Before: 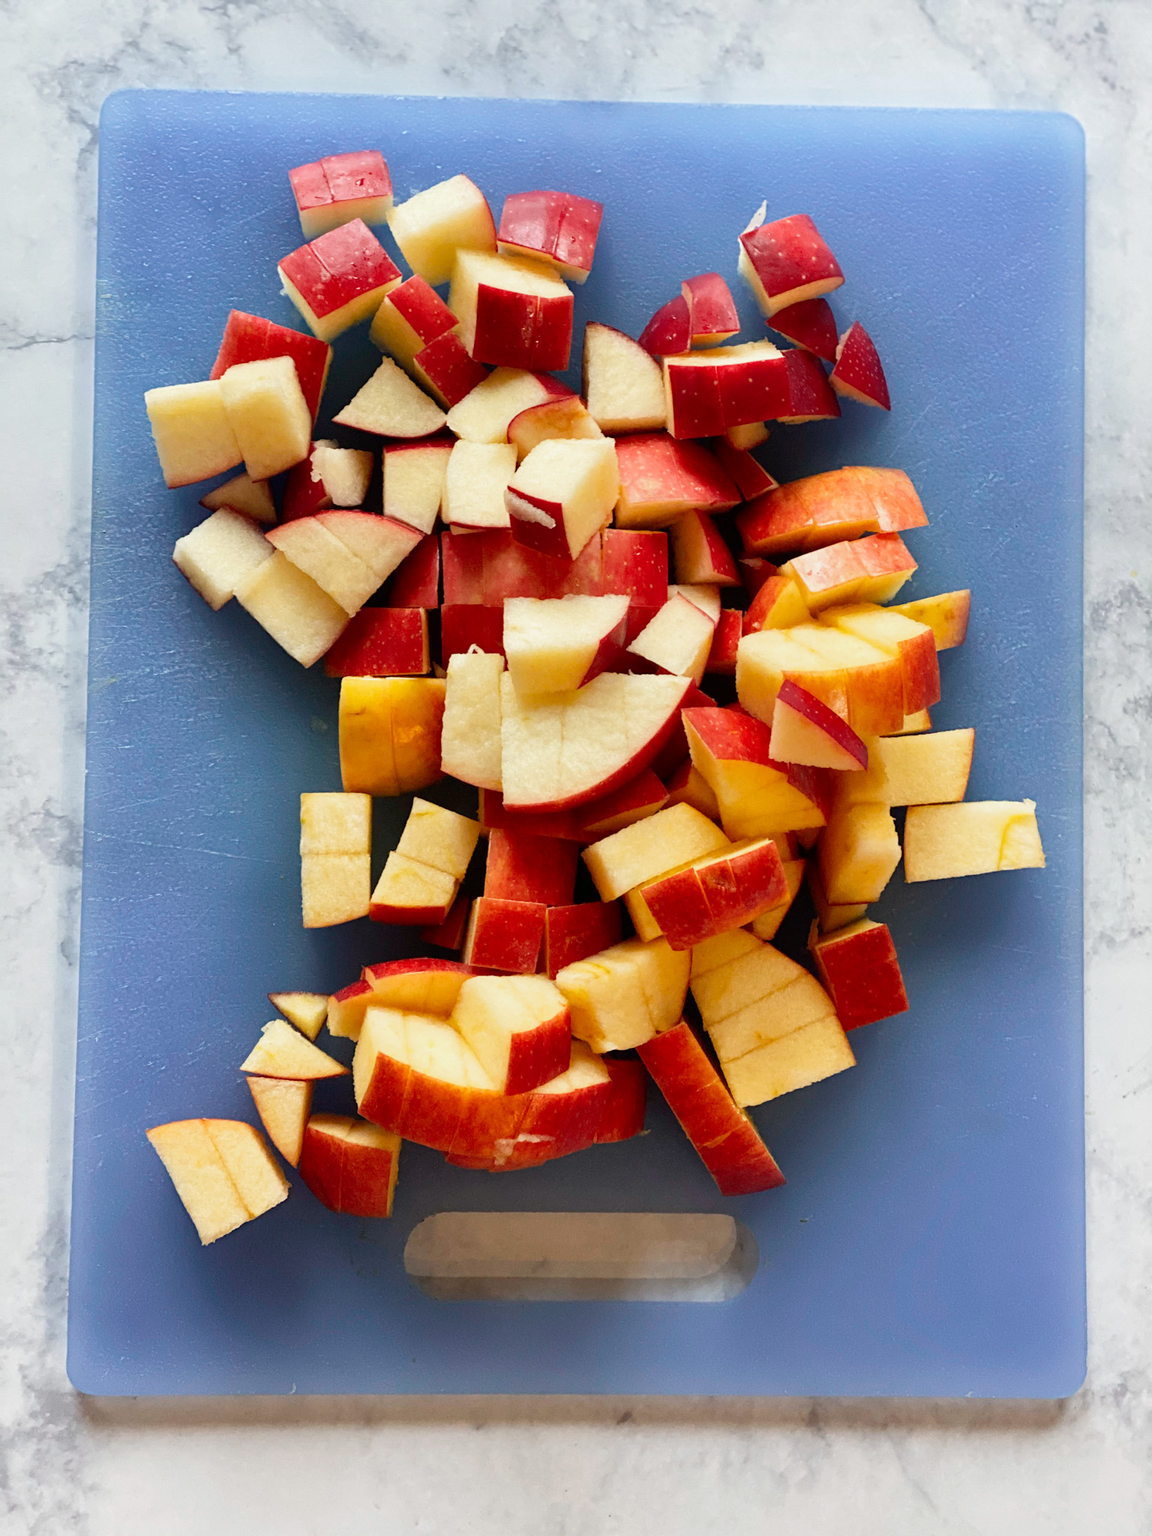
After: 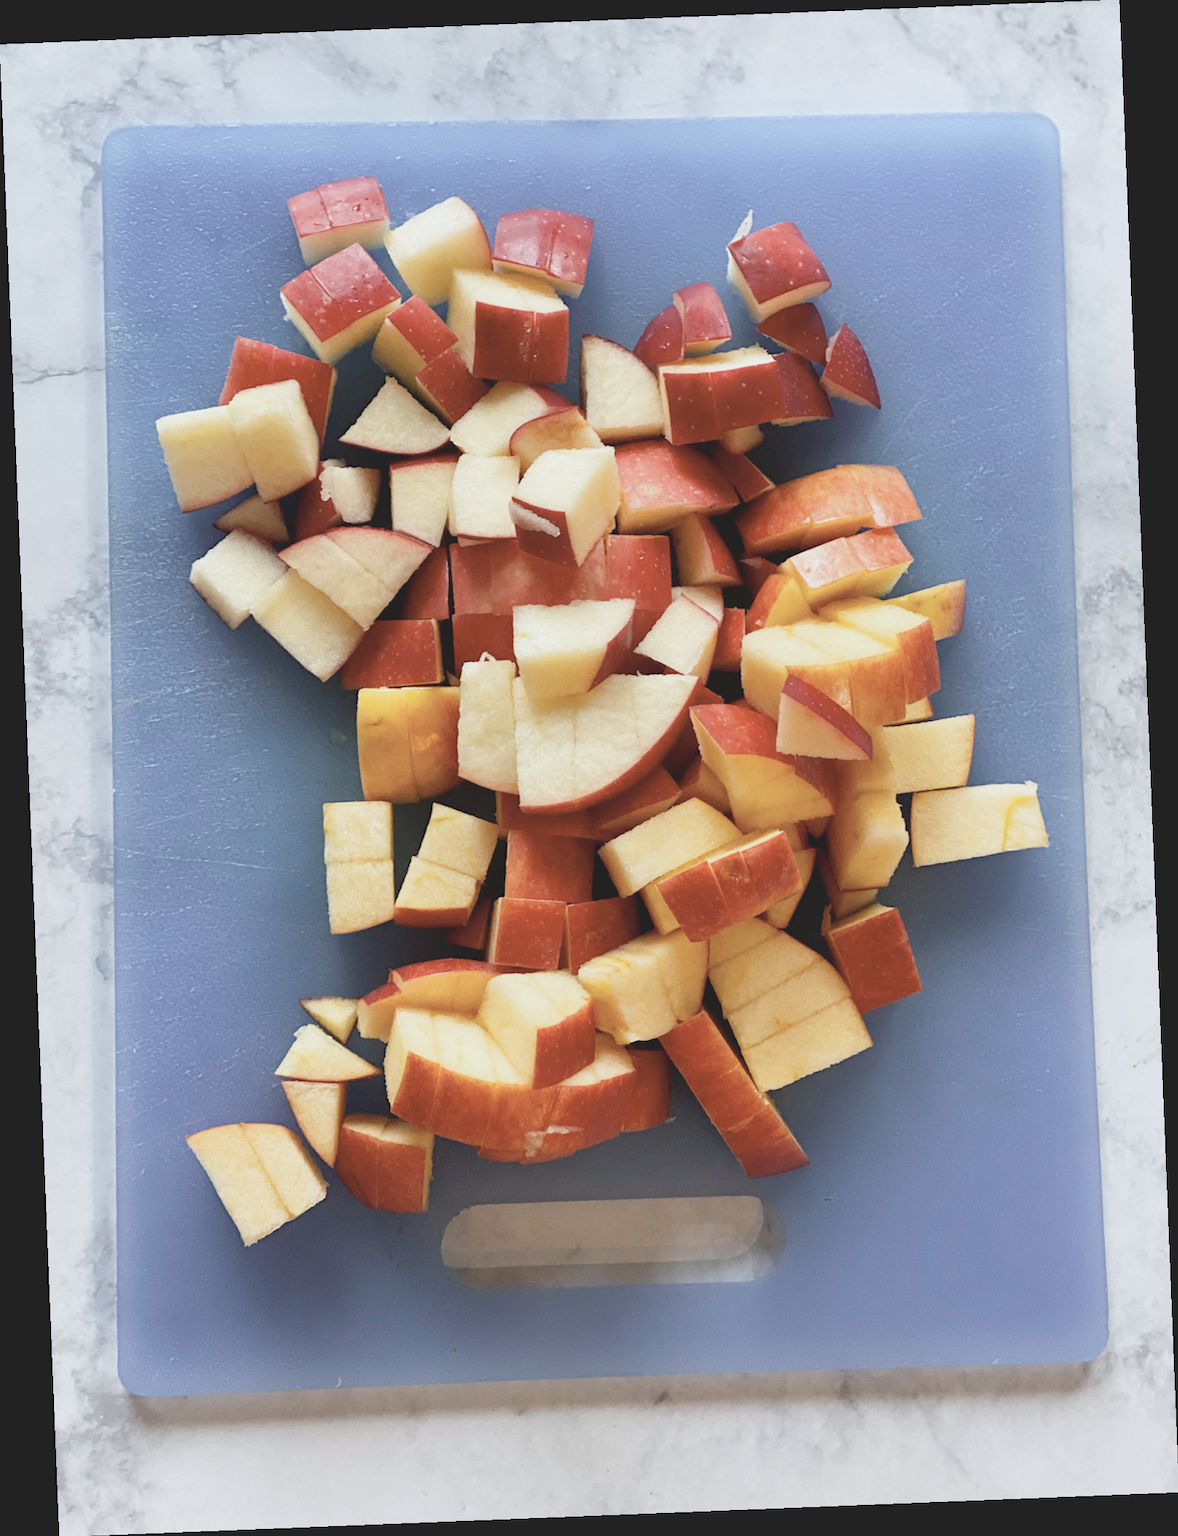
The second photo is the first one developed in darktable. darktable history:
exposure: black level correction 0.001, exposure 0.5 EV, compensate exposure bias true, compensate highlight preservation false
rotate and perspective: rotation -2.29°, automatic cropping off
white balance: red 0.976, blue 1.04
contrast brightness saturation: contrast -0.26, saturation -0.43
